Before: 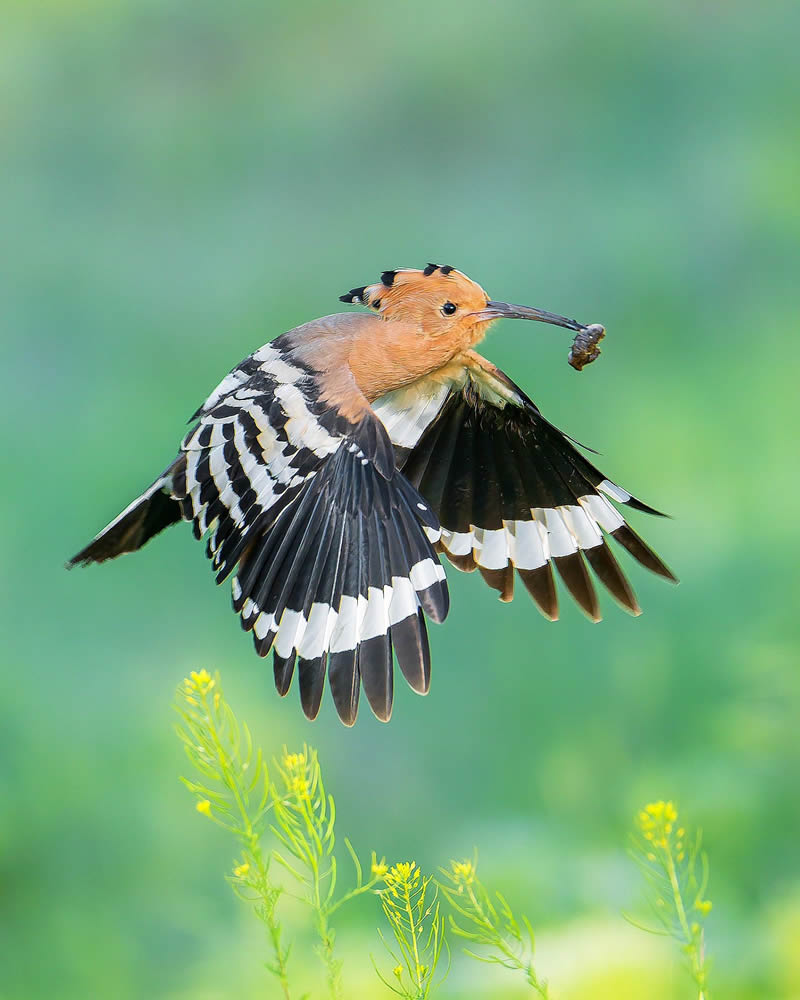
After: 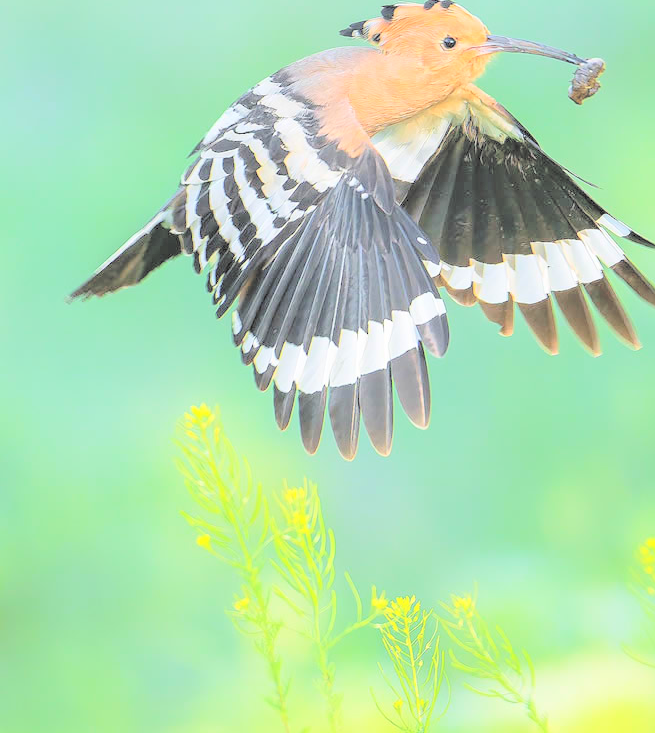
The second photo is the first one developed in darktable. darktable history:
crop: top 26.668%, right 18.011%
tone equalizer: on, module defaults
contrast brightness saturation: brightness 0.985
